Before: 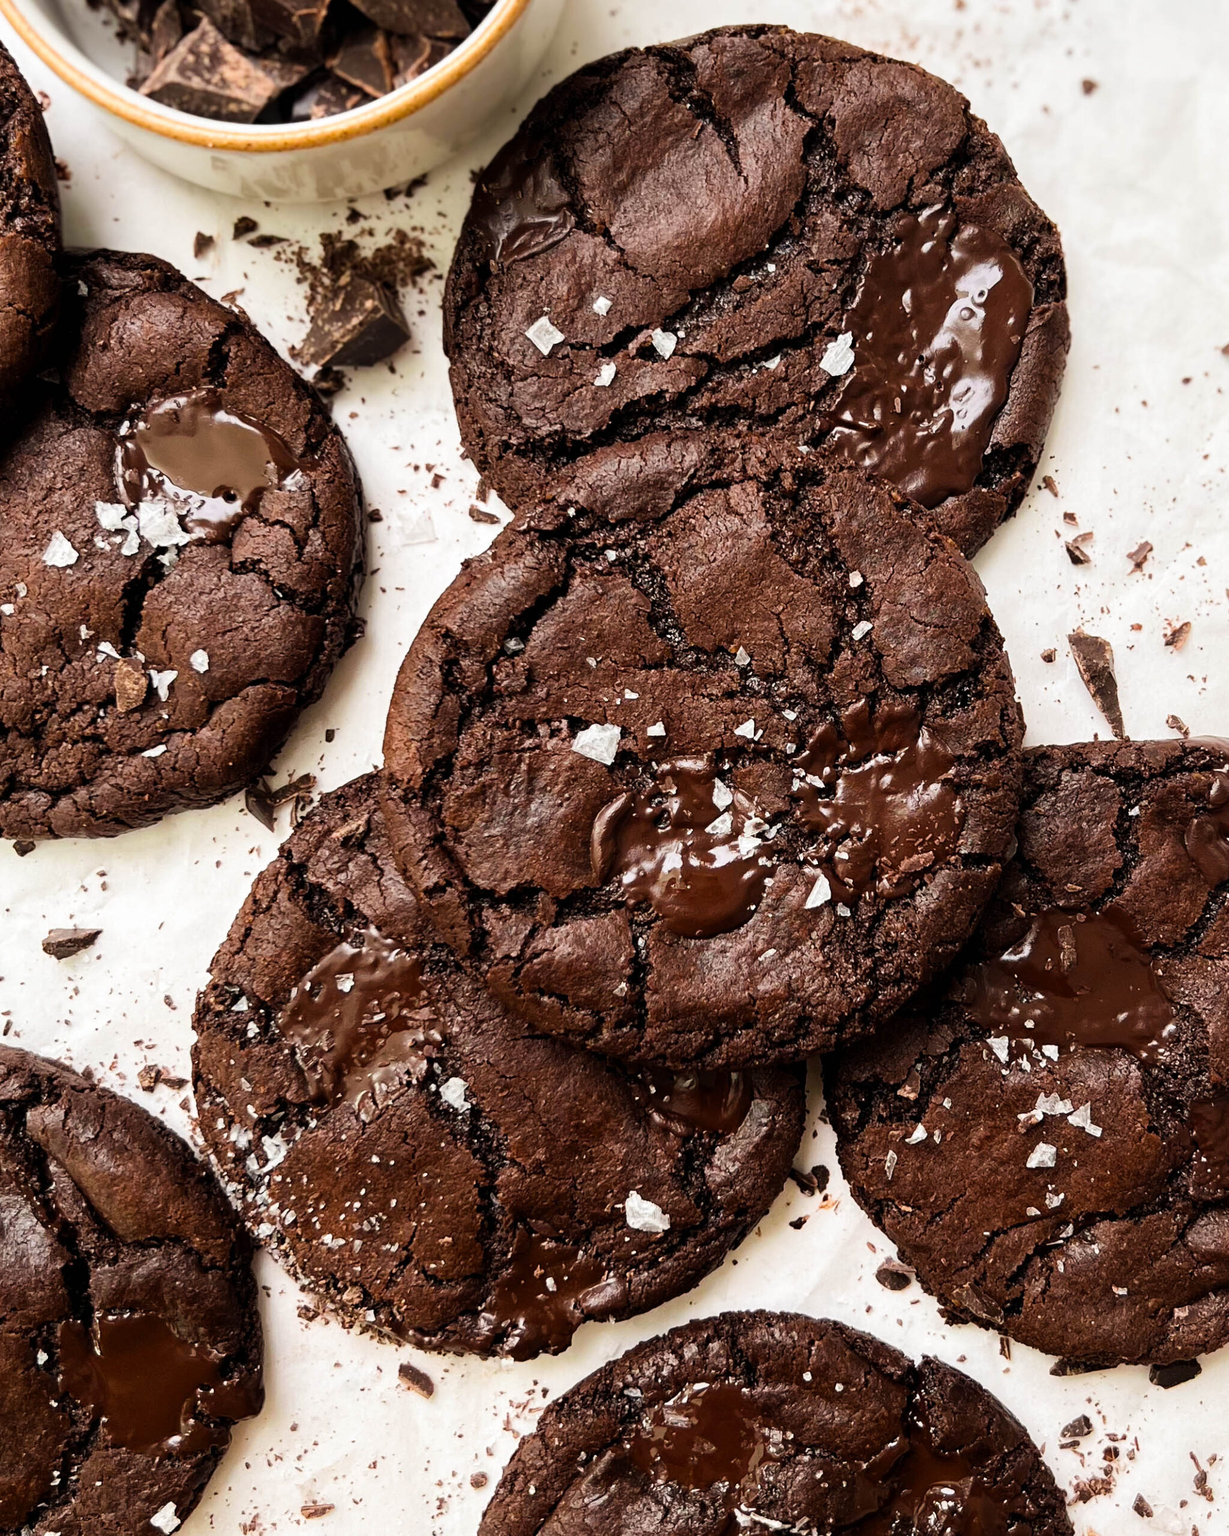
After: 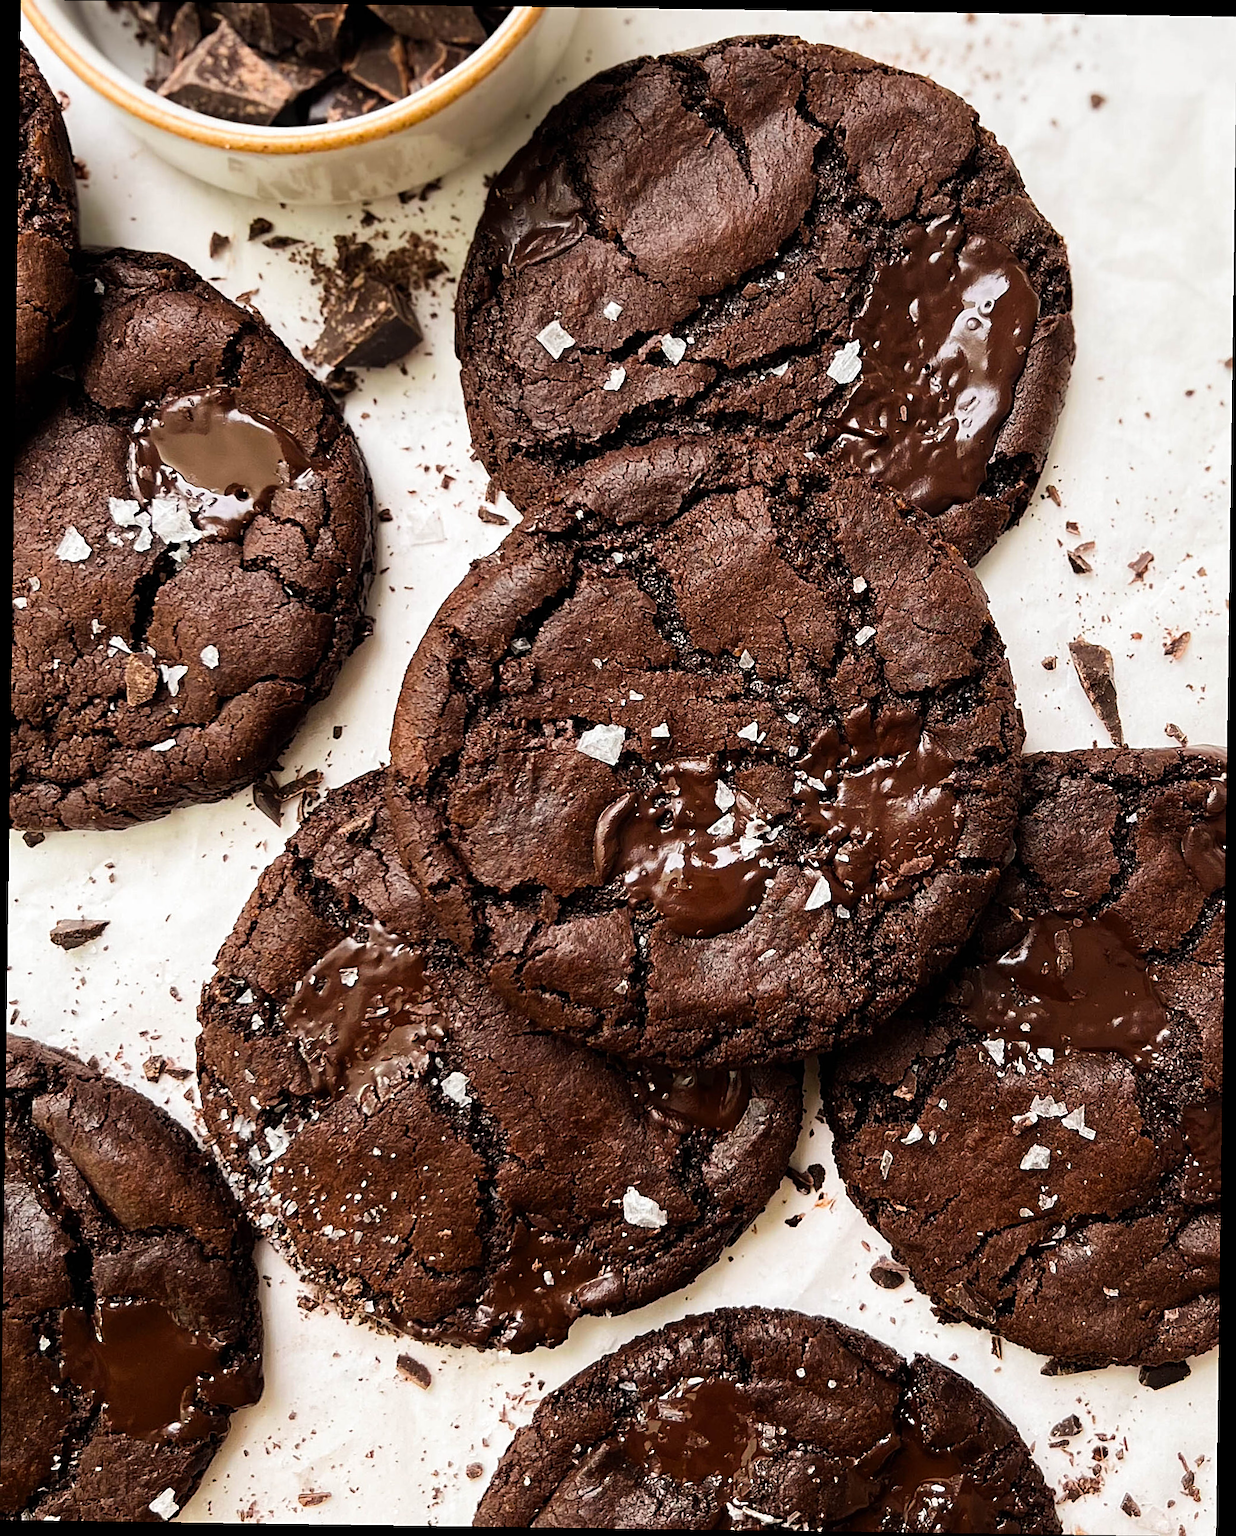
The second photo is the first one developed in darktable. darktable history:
sharpen: on, module defaults
rotate and perspective: rotation 0.8°, automatic cropping off
